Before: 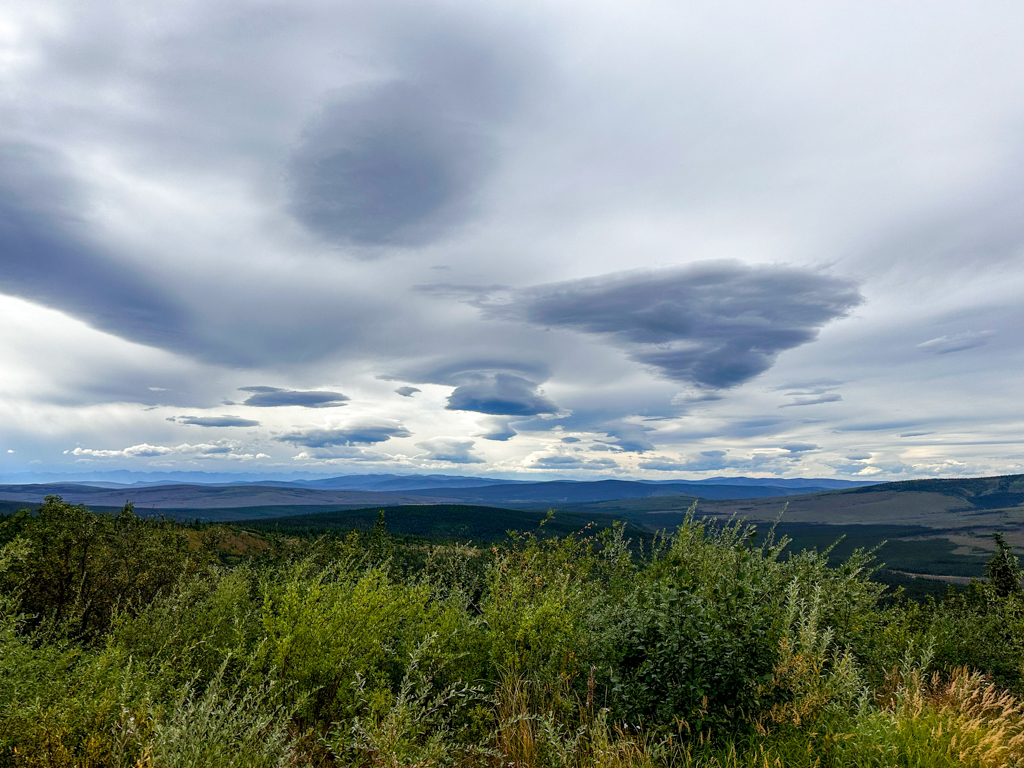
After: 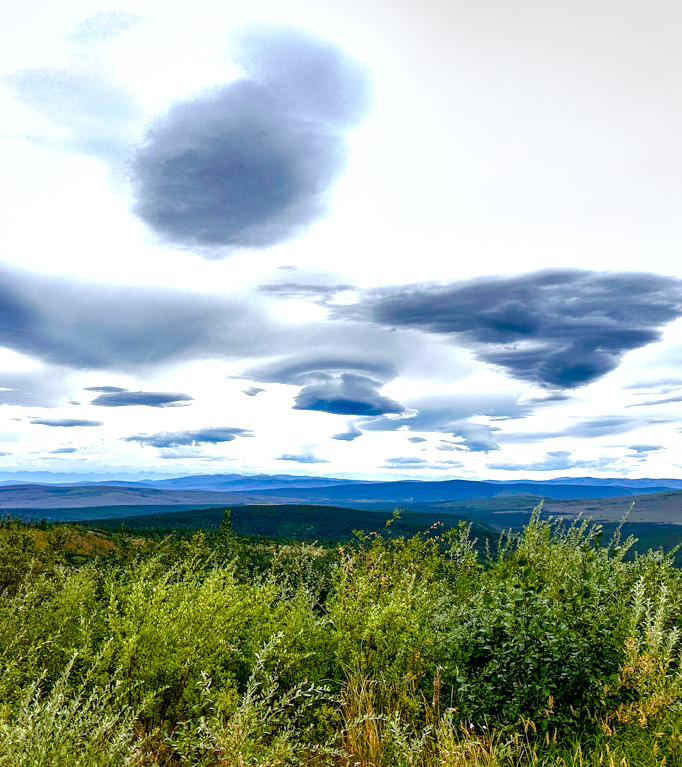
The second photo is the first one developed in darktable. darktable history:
crop and rotate: left 15.055%, right 18.278%
shadows and highlights: soften with gaussian
color balance rgb: perceptual saturation grading › global saturation 20%, perceptual saturation grading › highlights -50%, perceptual saturation grading › shadows 30%, perceptual brilliance grading › global brilliance 10%, perceptual brilliance grading › shadows 15%
local contrast: mode bilateral grid, contrast 20, coarseness 50, detail 120%, midtone range 0.2
exposure: exposure 0.6 EV, compensate highlight preservation false
